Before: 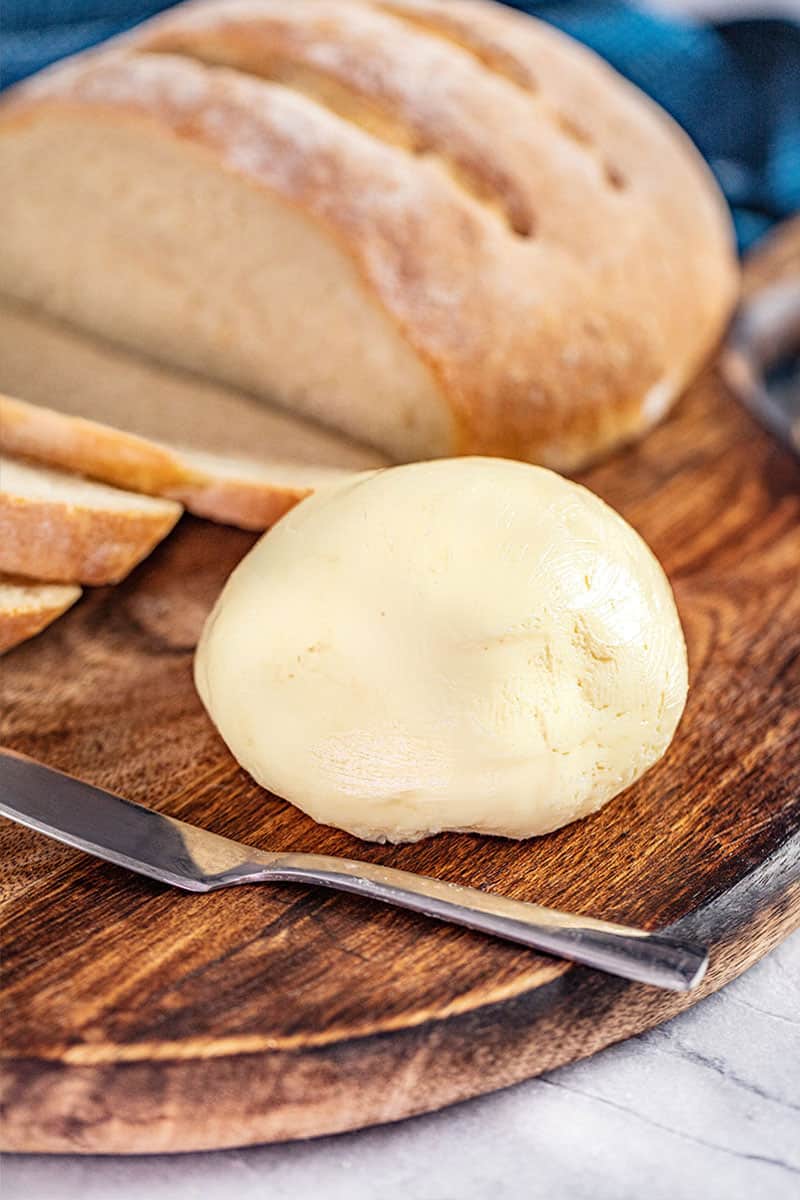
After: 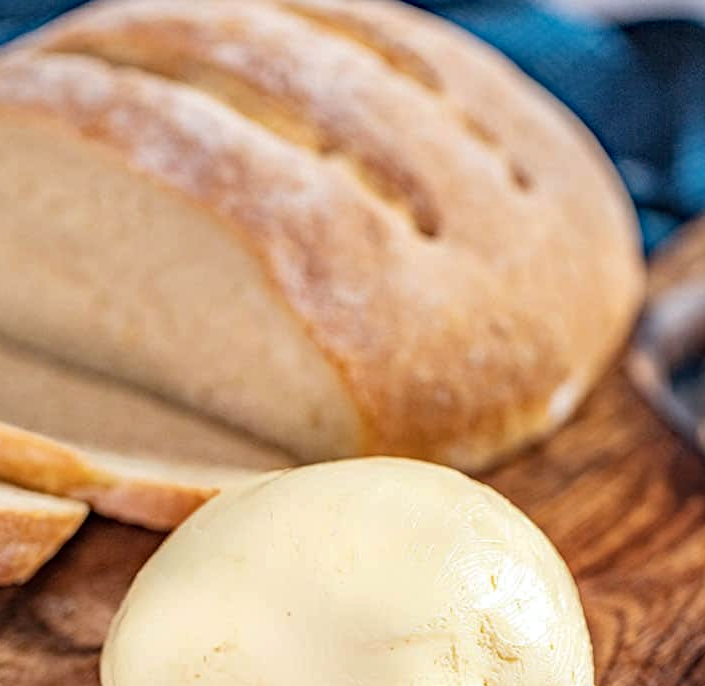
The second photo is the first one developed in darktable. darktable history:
haze removal: compatibility mode true, adaptive false
contrast brightness saturation: saturation -0.1
crop and rotate: left 11.812%, bottom 42.776%
